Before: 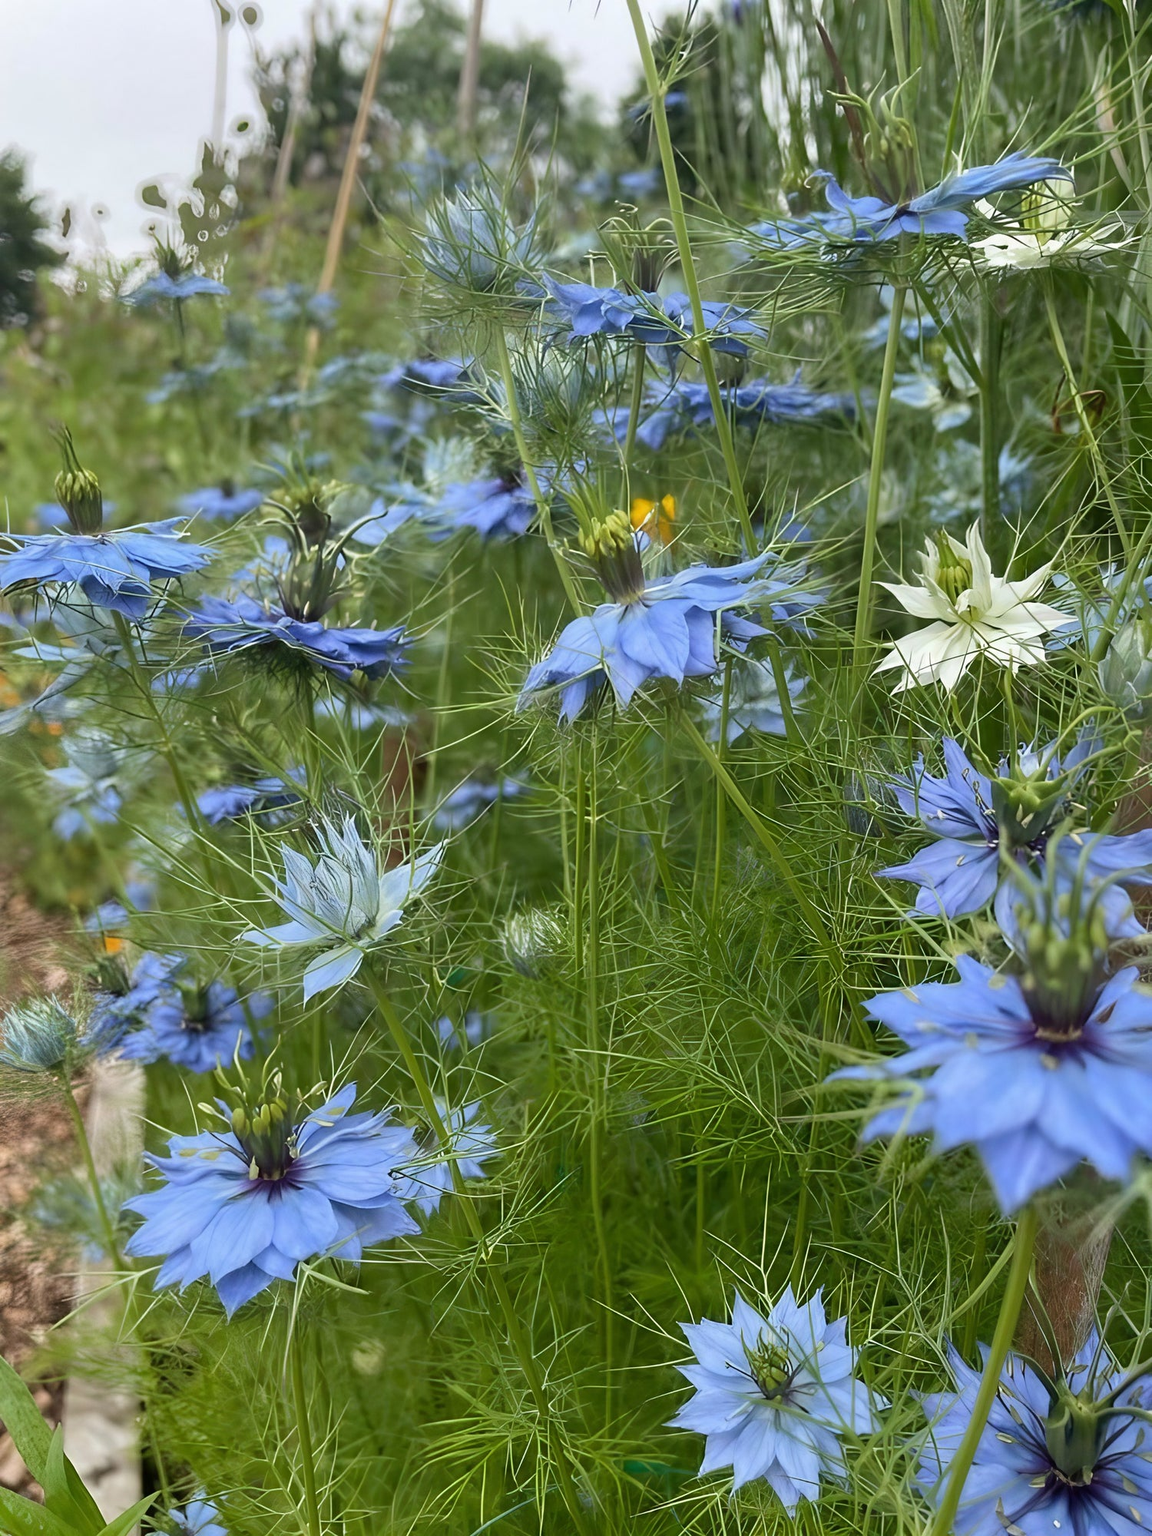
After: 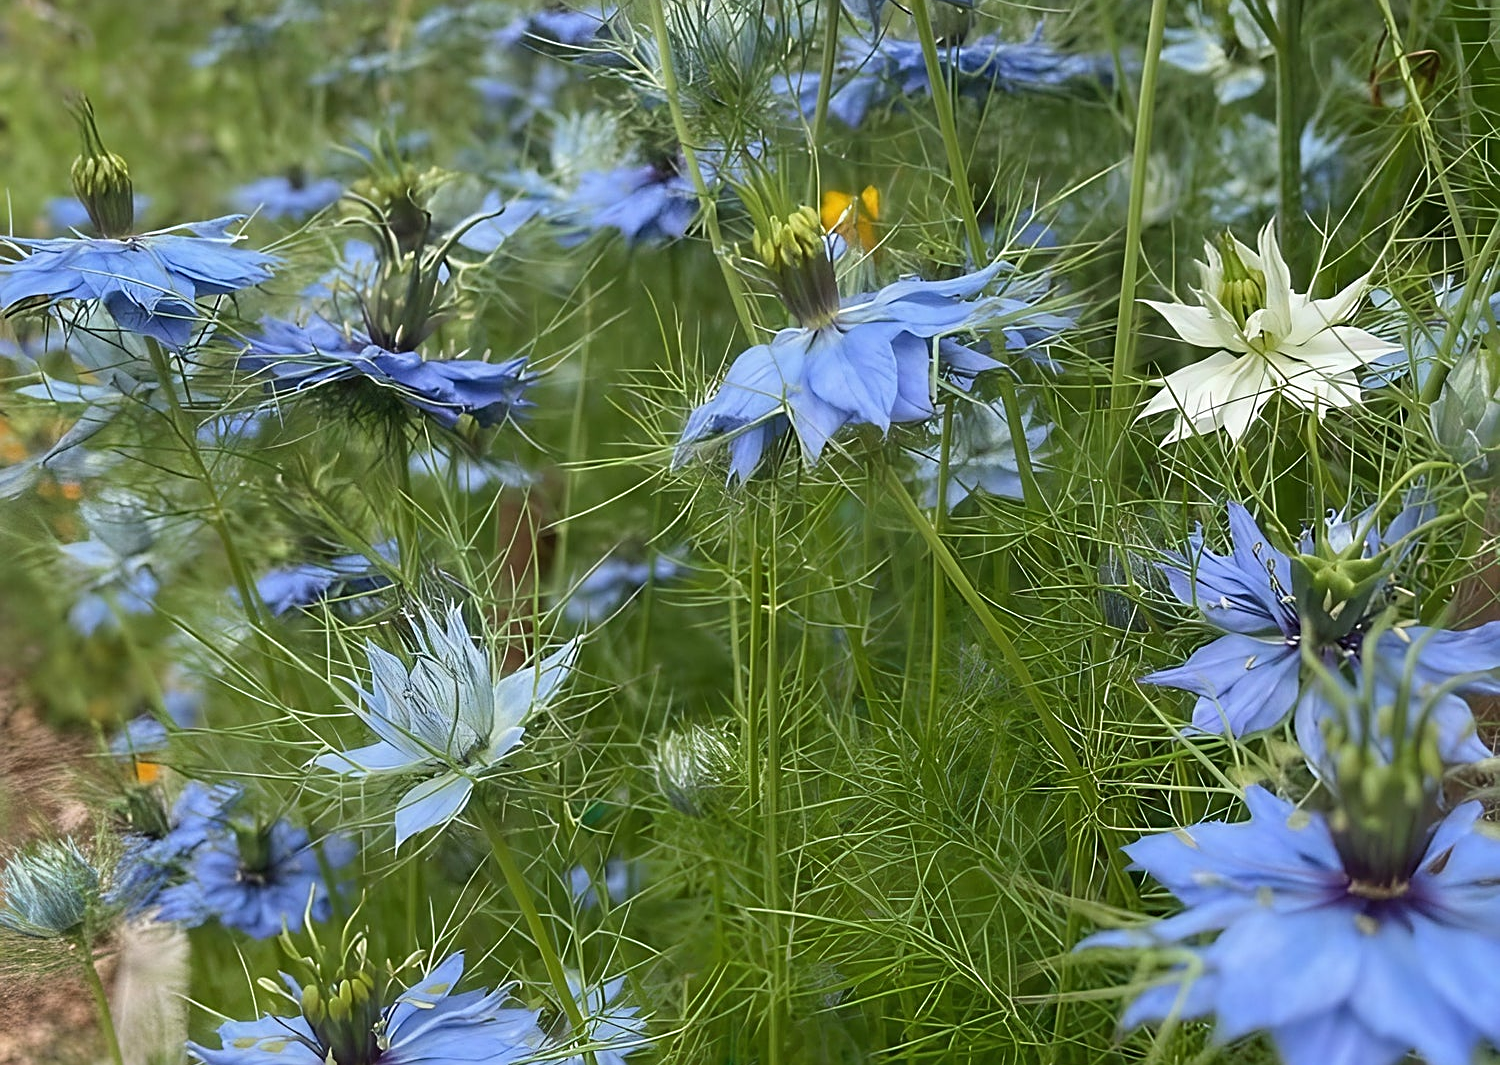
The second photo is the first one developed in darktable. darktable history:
sharpen: on, module defaults
crop and rotate: top 22.902%, bottom 23.82%
